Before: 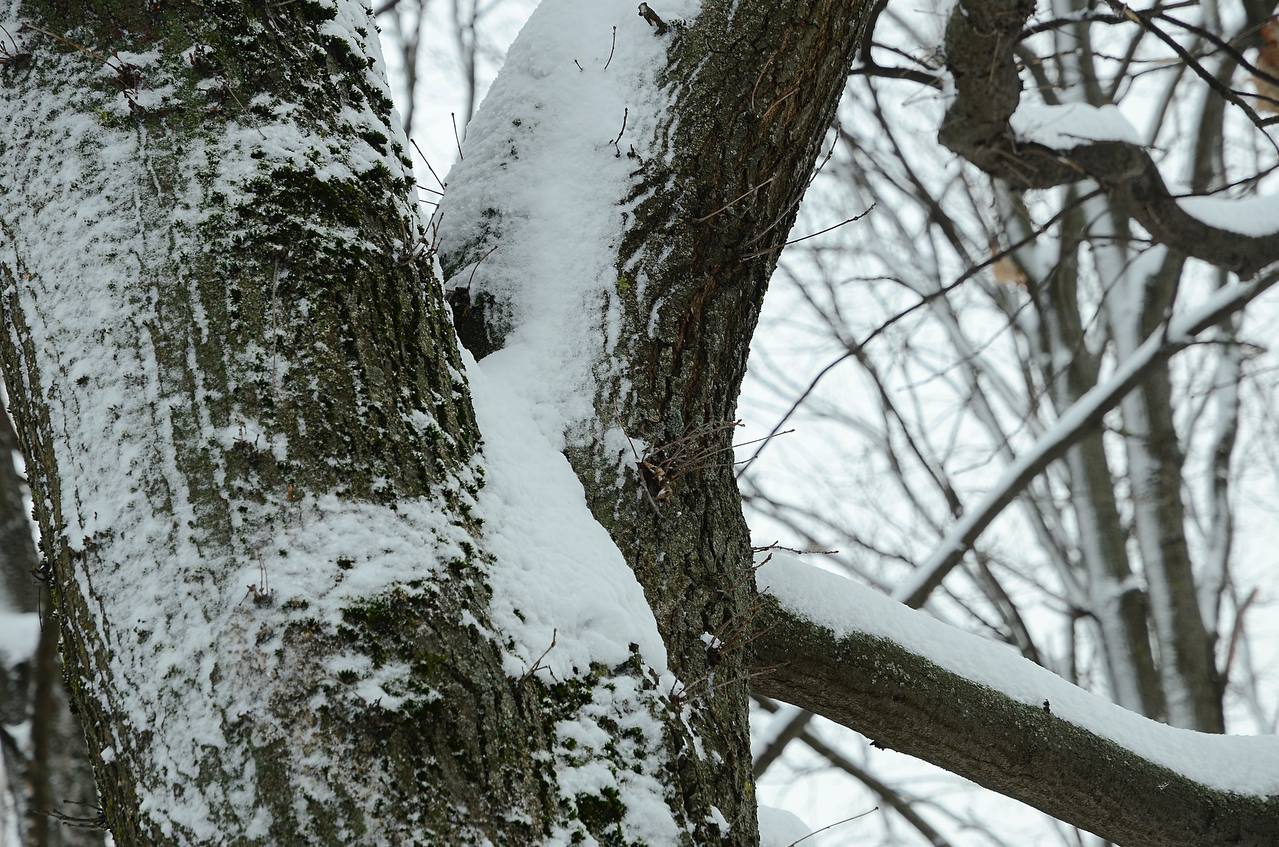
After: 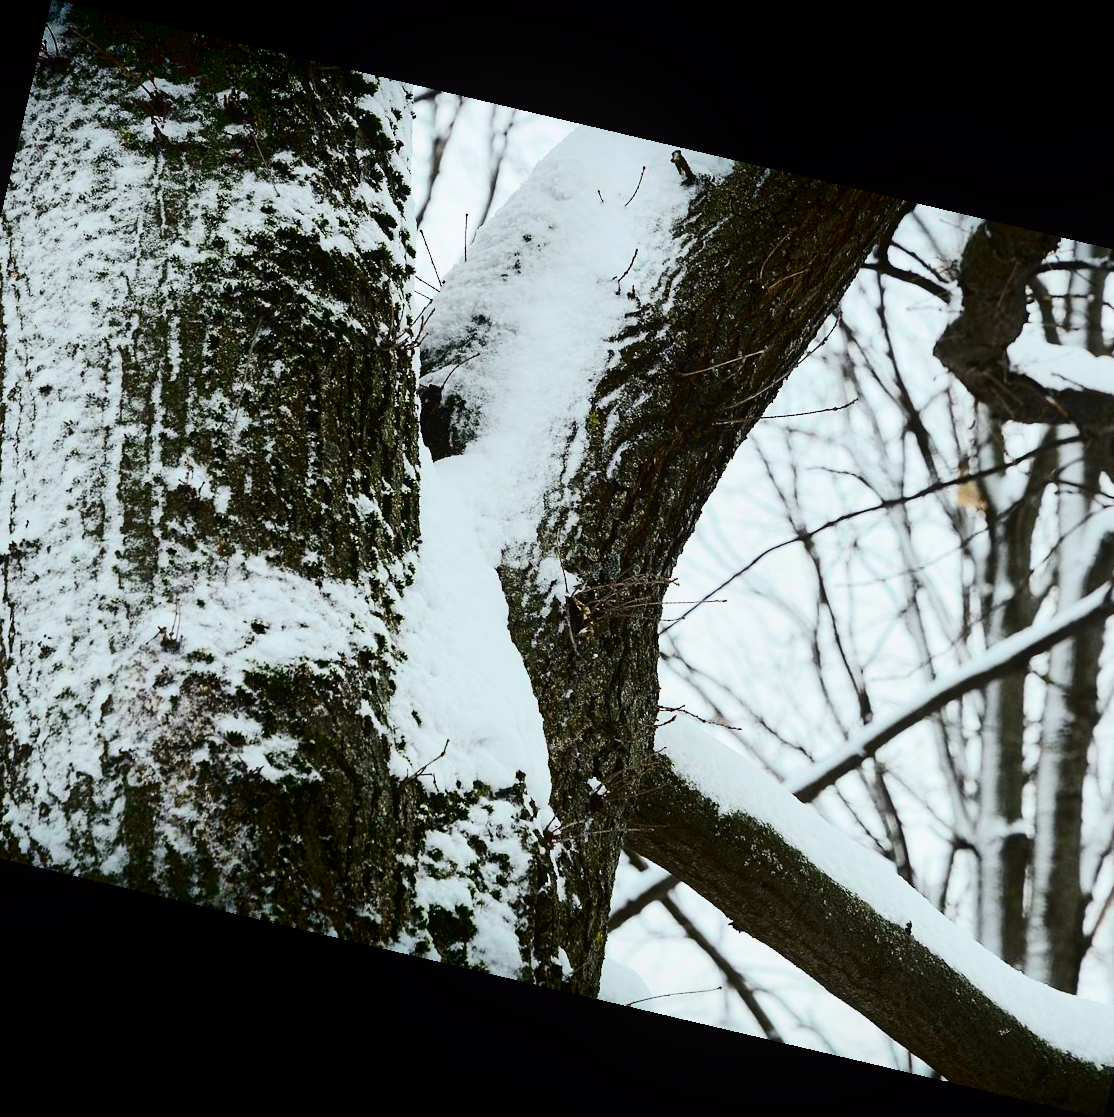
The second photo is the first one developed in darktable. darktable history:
local contrast: mode bilateral grid, contrast 20, coarseness 50, detail 120%, midtone range 0.2
contrast brightness saturation: brightness -0.09
tone curve: curves: ch0 [(0, 0.021) (0.104, 0.093) (0.236, 0.234) (0.456, 0.566) (0.647, 0.78) (0.864, 0.9) (1, 0.932)]; ch1 [(0, 0) (0.353, 0.344) (0.43, 0.401) (0.479, 0.476) (0.502, 0.504) (0.544, 0.534) (0.566, 0.566) (0.612, 0.621) (0.657, 0.679) (1, 1)]; ch2 [(0, 0) (0.34, 0.314) (0.434, 0.43) (0.5, 0.498) (0.528, 0.536) (0.56, 0.576) (0.595, 0.638) (0.644, 0.729) (1, 1)], color space Lab, independent channels, preserve colors none
levels: levels [0, 0.498, 1]
rotate and perspective: rotation 13.27°, automatic cropping off
tone equalizer: -8 EV -0.417 EV, -7 EV -0.389 EV, -6 EV -0.333 EV, -5 EV -0.222 EV, -3 EV 0.222 EV, -2 EV 0.333 EV, -1 EV 0.389 EV, +0 EV 0.417 EV, edges refinement/feathering 500, mask exposure compensation -1.57 EV, preserve details no
shadows and highlights: shadows -88.03, highlights -35.45, shadows color adjustment 99.15%, highlights color adjustment 0%, soften with gaussian
crop: left 9.88%, right 12.664%
